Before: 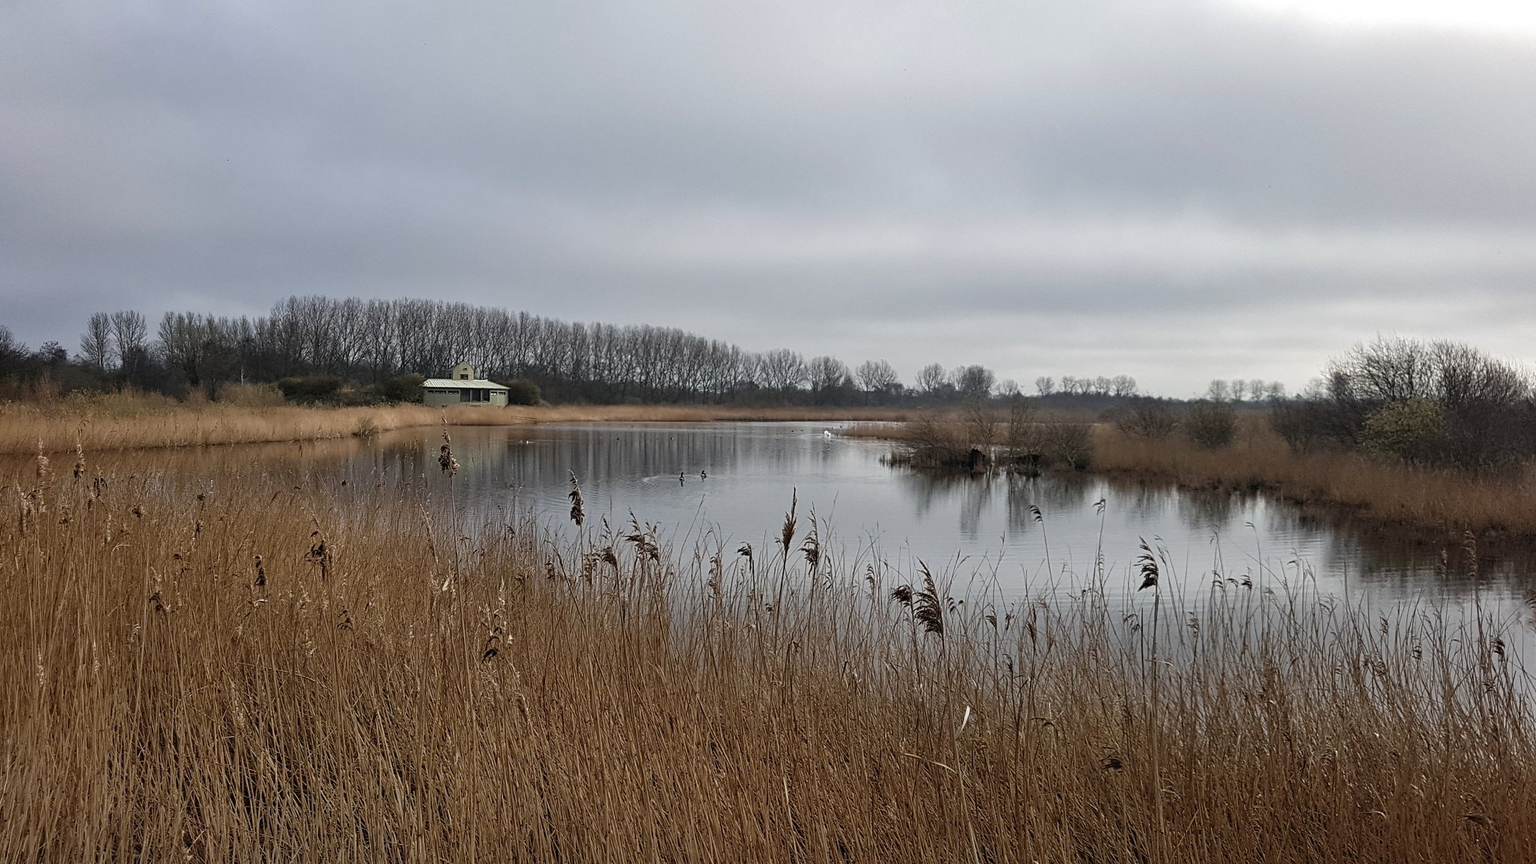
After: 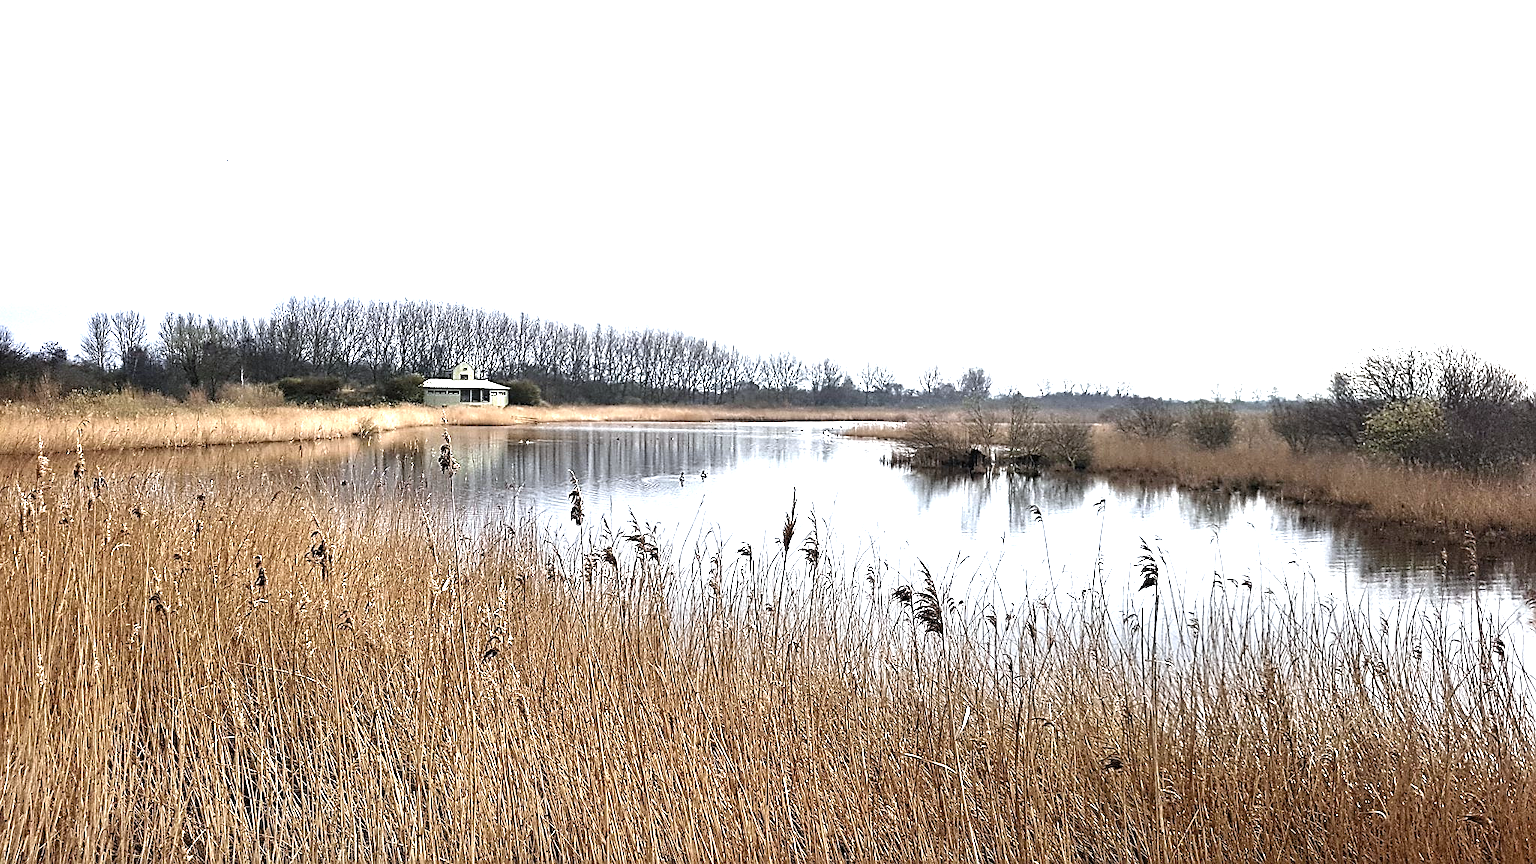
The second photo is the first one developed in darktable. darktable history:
contrast brightness saturation: contrast 0.11, saturation -0.17
tone equalizer: on, module defaults
levels: levels [0, 0.281, 0.562]
sharpen: on, module defaults
white balance: red 0.974, blue 1.044
